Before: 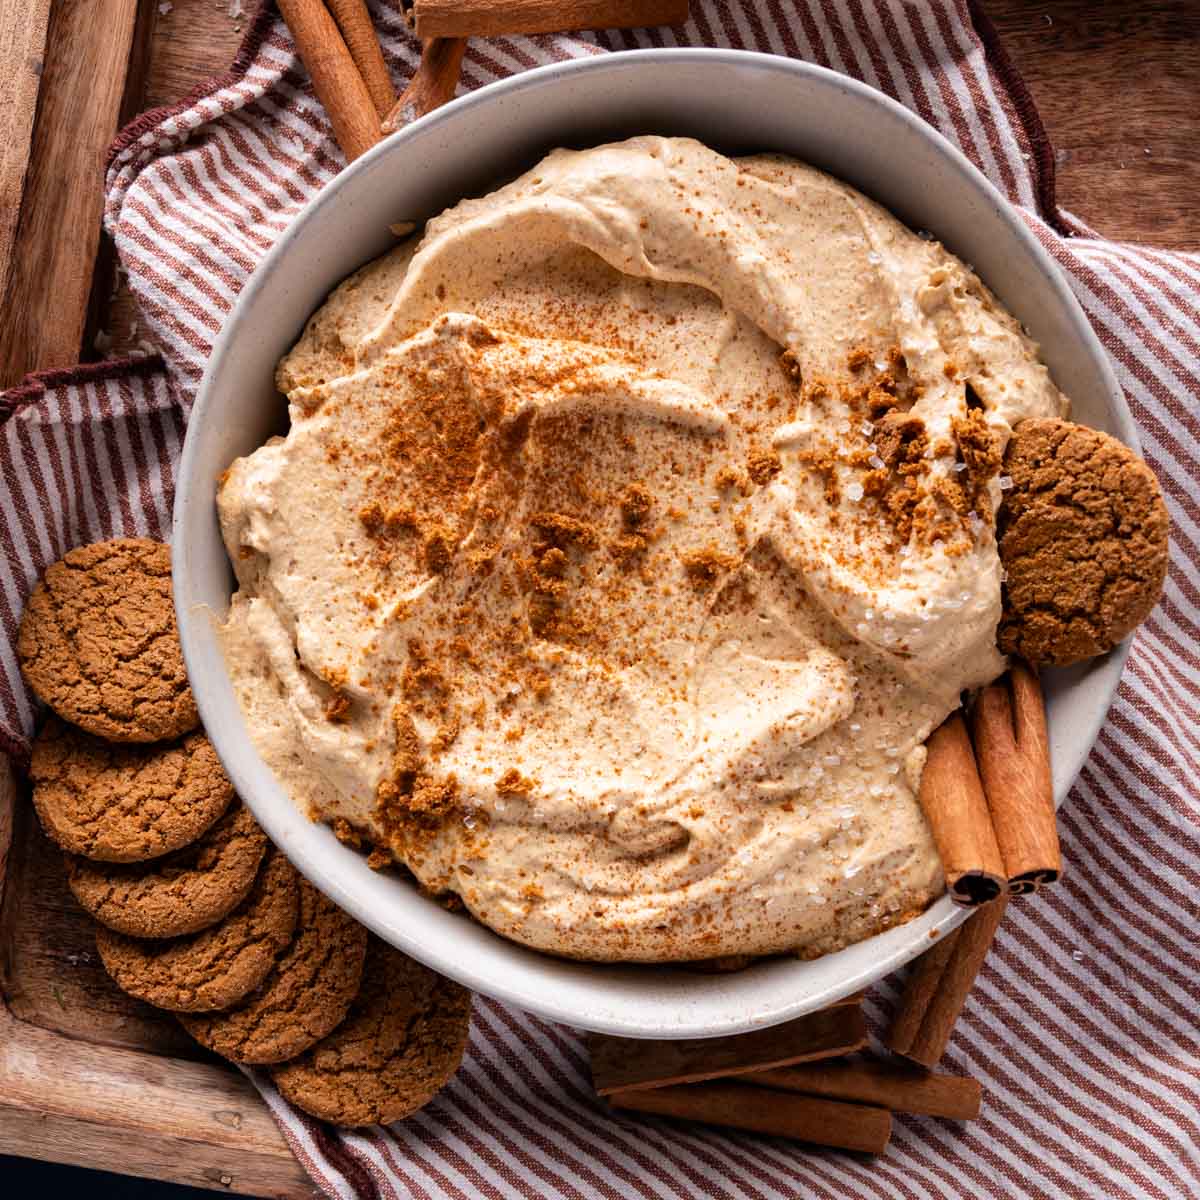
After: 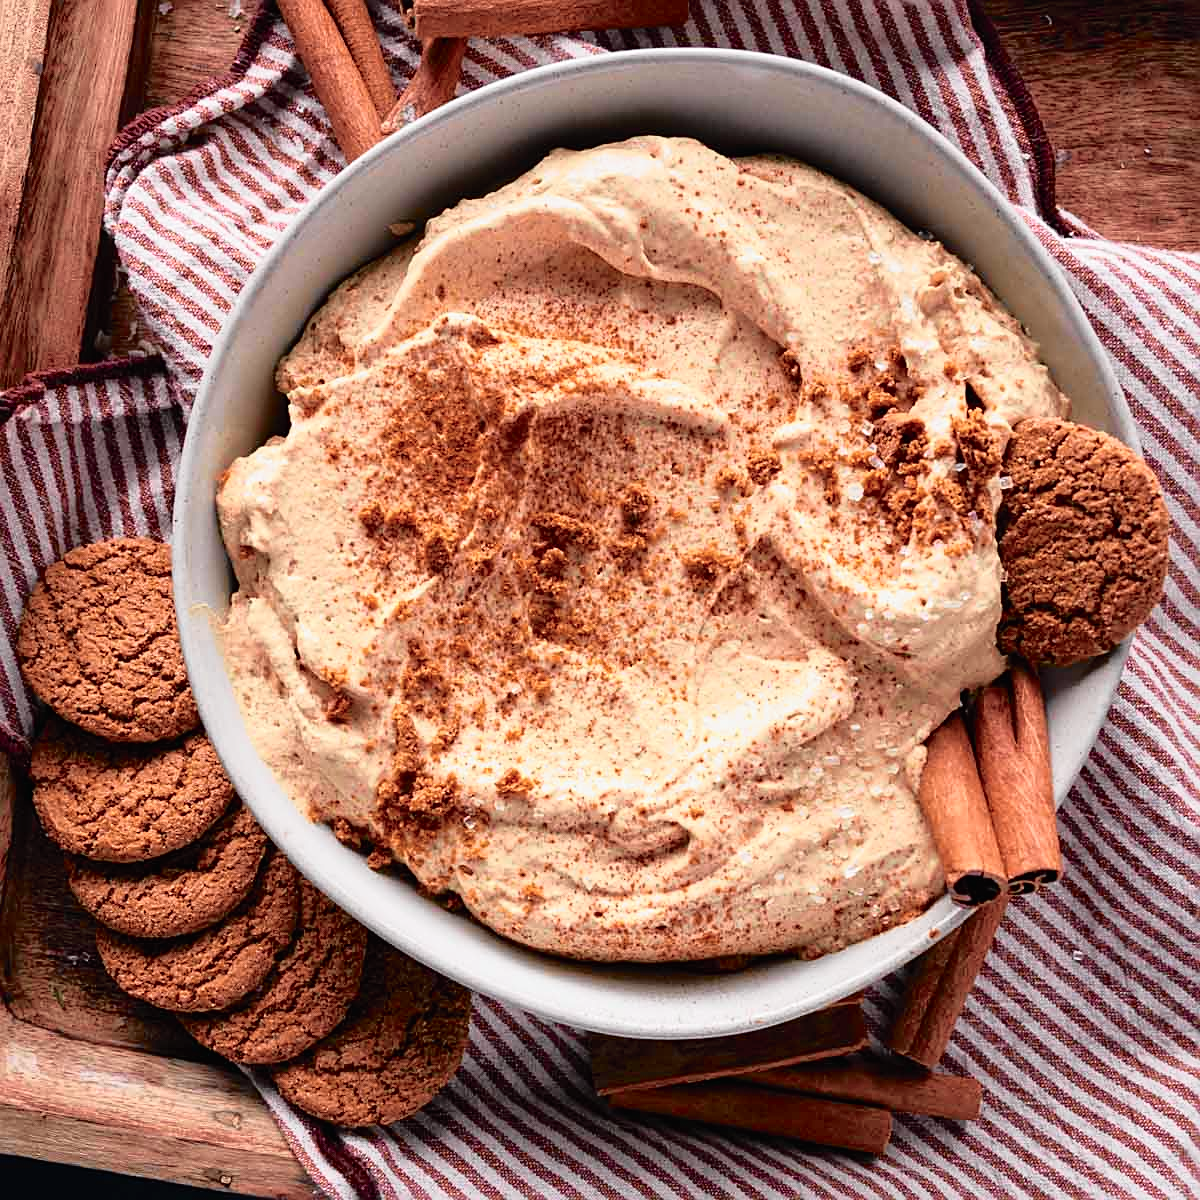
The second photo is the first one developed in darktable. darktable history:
tone curve: curves: ch0 [(0, 0.009) (0.105, 0.08) (0.195, 0.18) (0.283, 0.316) (0.384, 0.434) (0.485, 0.531) (0.638, 0.69) (0.81, 0.872) (1, 0.977)]; ch1 [(0, 0) (0.161, 0.092) (0.35, 0.33) (0.379, 0.401) (0.456, 0.469) (0.502, 0.5) (0.525, 0.518) (0.586, 0.617) (0.635, 0.655) (1, 1)]; ch2 [(0, 0) (0.371, 0.362) (0.437, 0.437) (0.48, 0.49) (0.53, 0.515) (0.56, 0.571) (0.622, 0.606) (1, 1)], color space Lab, independent channels, preserve colors none
sharpen: radius 1.967
